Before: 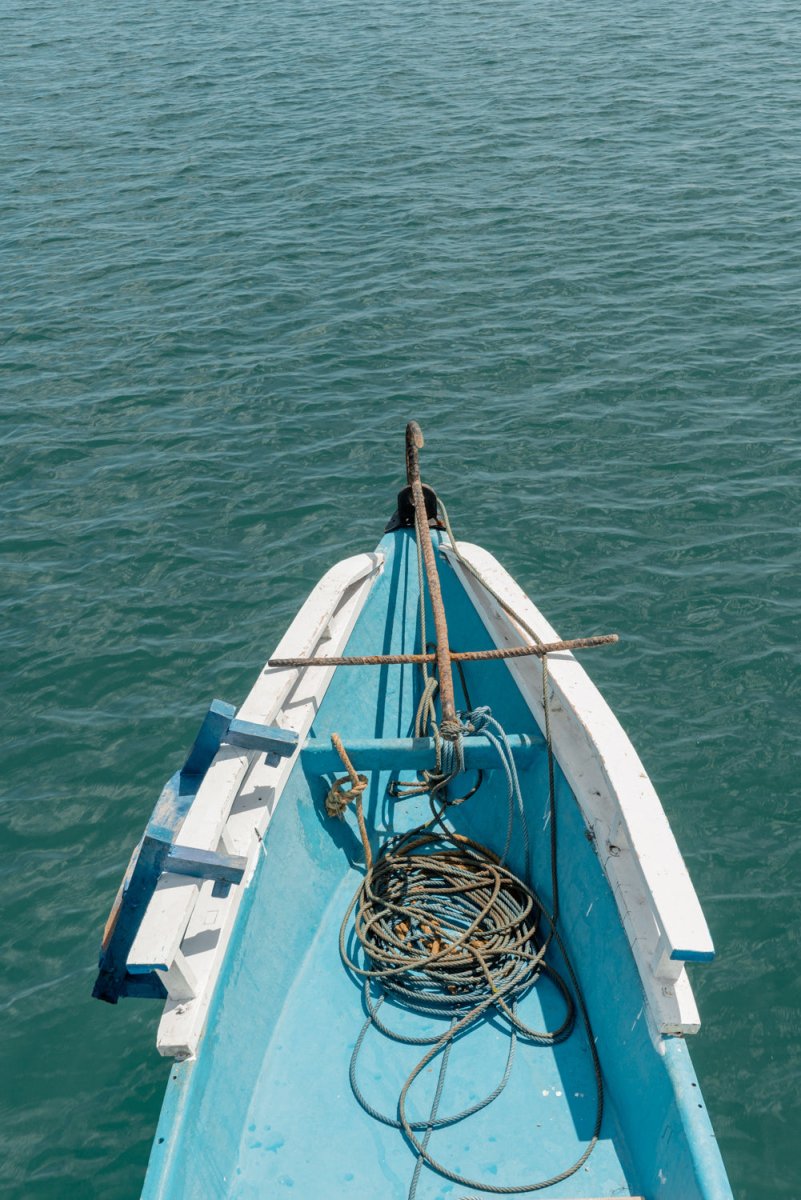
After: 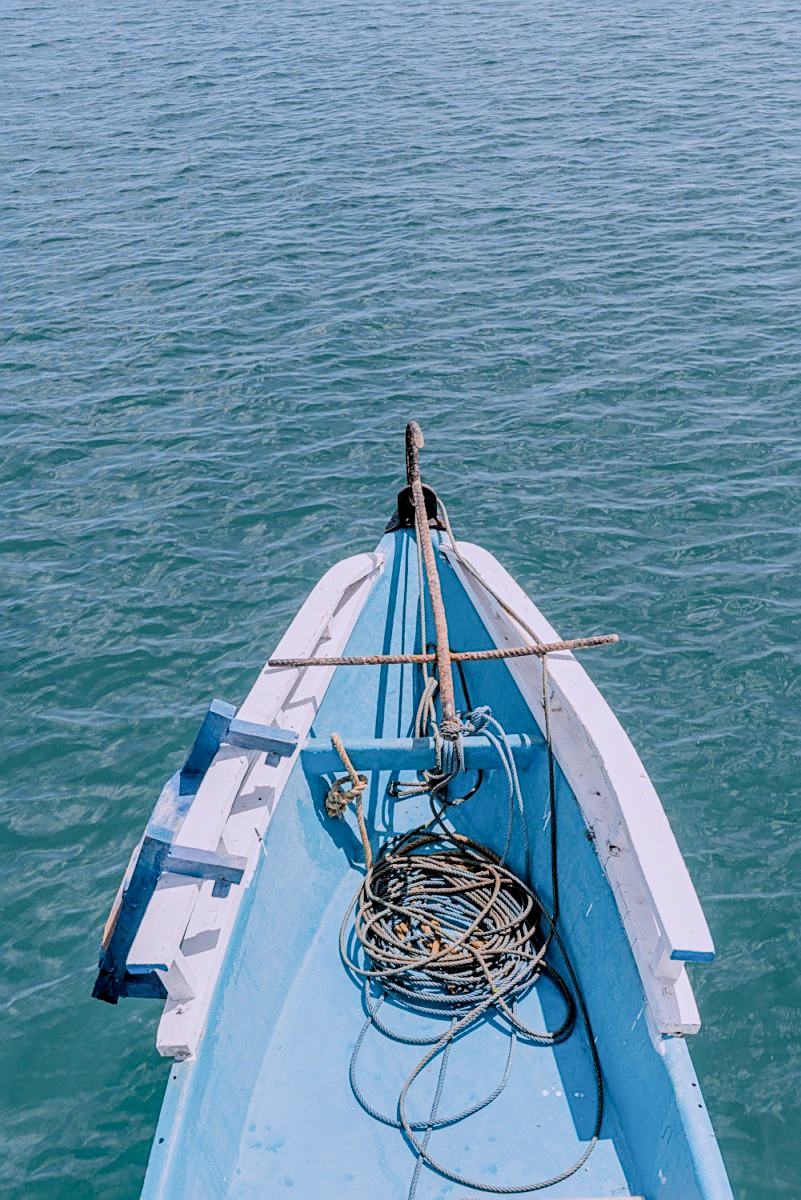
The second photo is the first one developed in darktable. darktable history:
exposure: exposure 0.6 EV, compensate highlight preservation false
white balance: red 1.042, blue 1.17
local contrast: on, module defaults
filmic rgb: black relative exposure -6.98 EV, white relative exposure 5.63 EV, hardness 2.86
sharpen: on, module defaults
